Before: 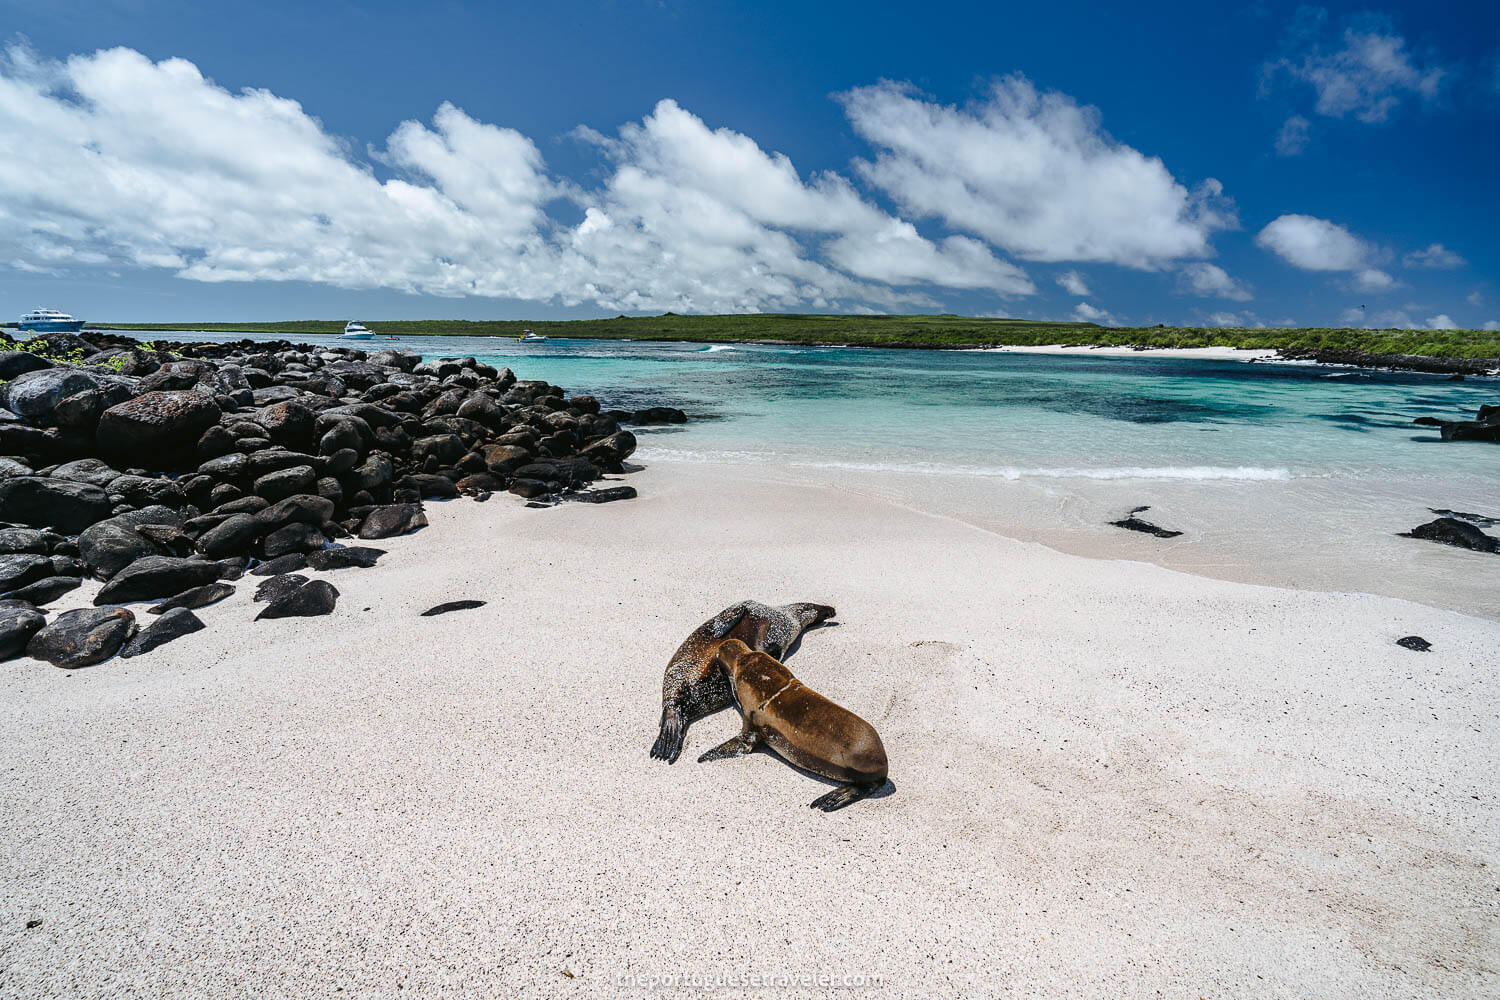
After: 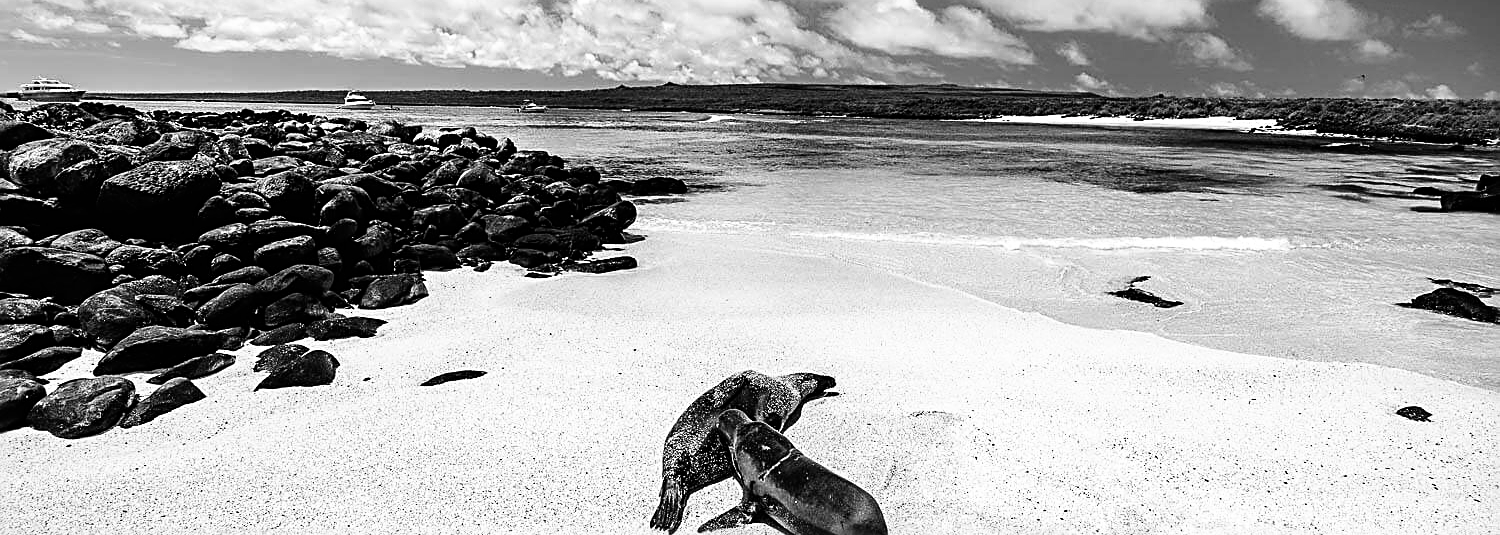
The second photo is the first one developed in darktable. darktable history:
levels: mode automatic, black 0.023%, white 99.97%, levels [0.062, 0.494, 0.925]
crop and rotate: top 23.043%, bottom 23.437%
color calibration: output gray [0.267, 0.423, 0.267, 0], illuminant same as pipeline (D50), adaptation none (bypass)
sharpen: radius 2.531, amount 0.628
filmic rgb: white relative exposure 2.2 EV, hardness 6.97
